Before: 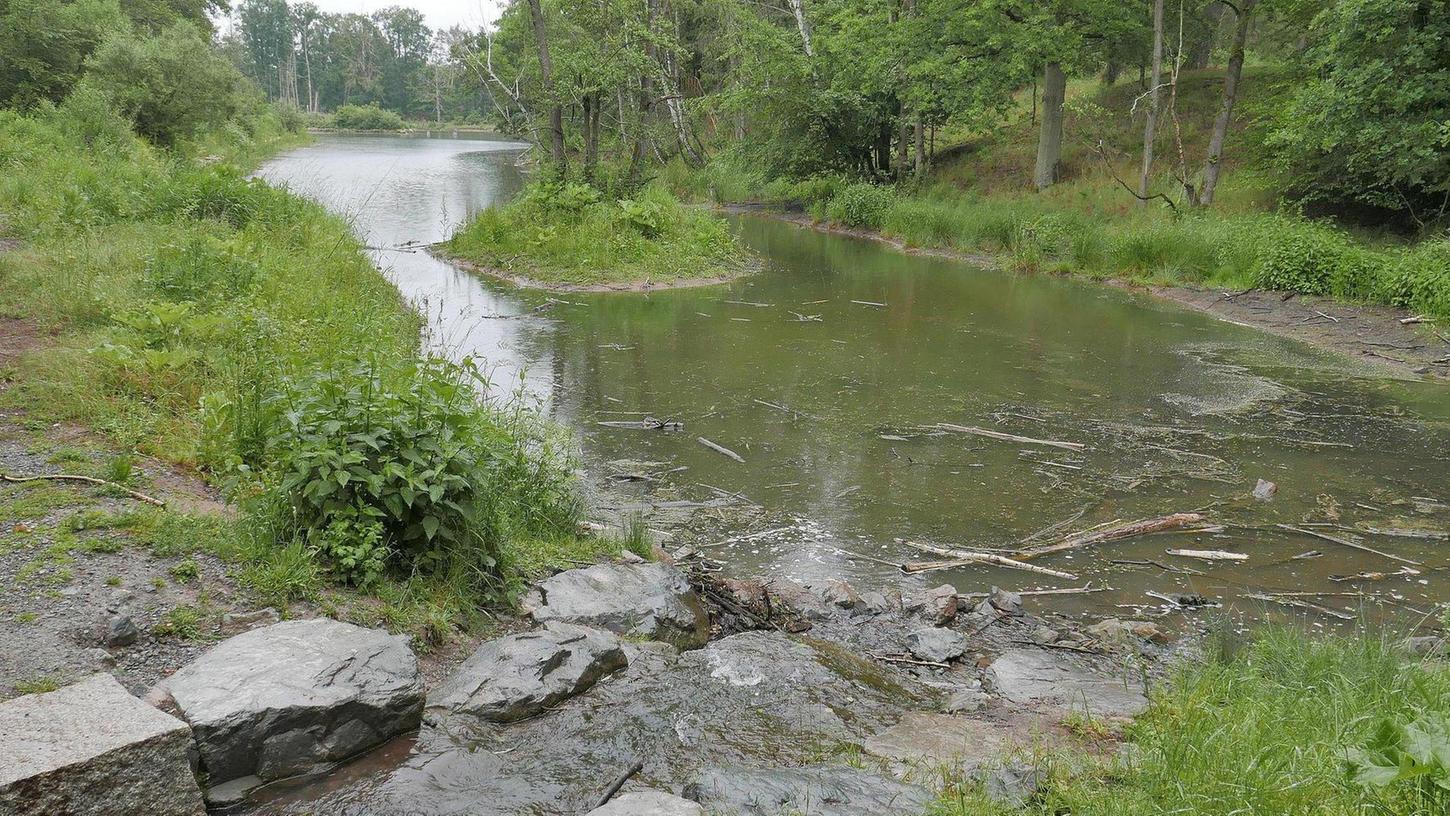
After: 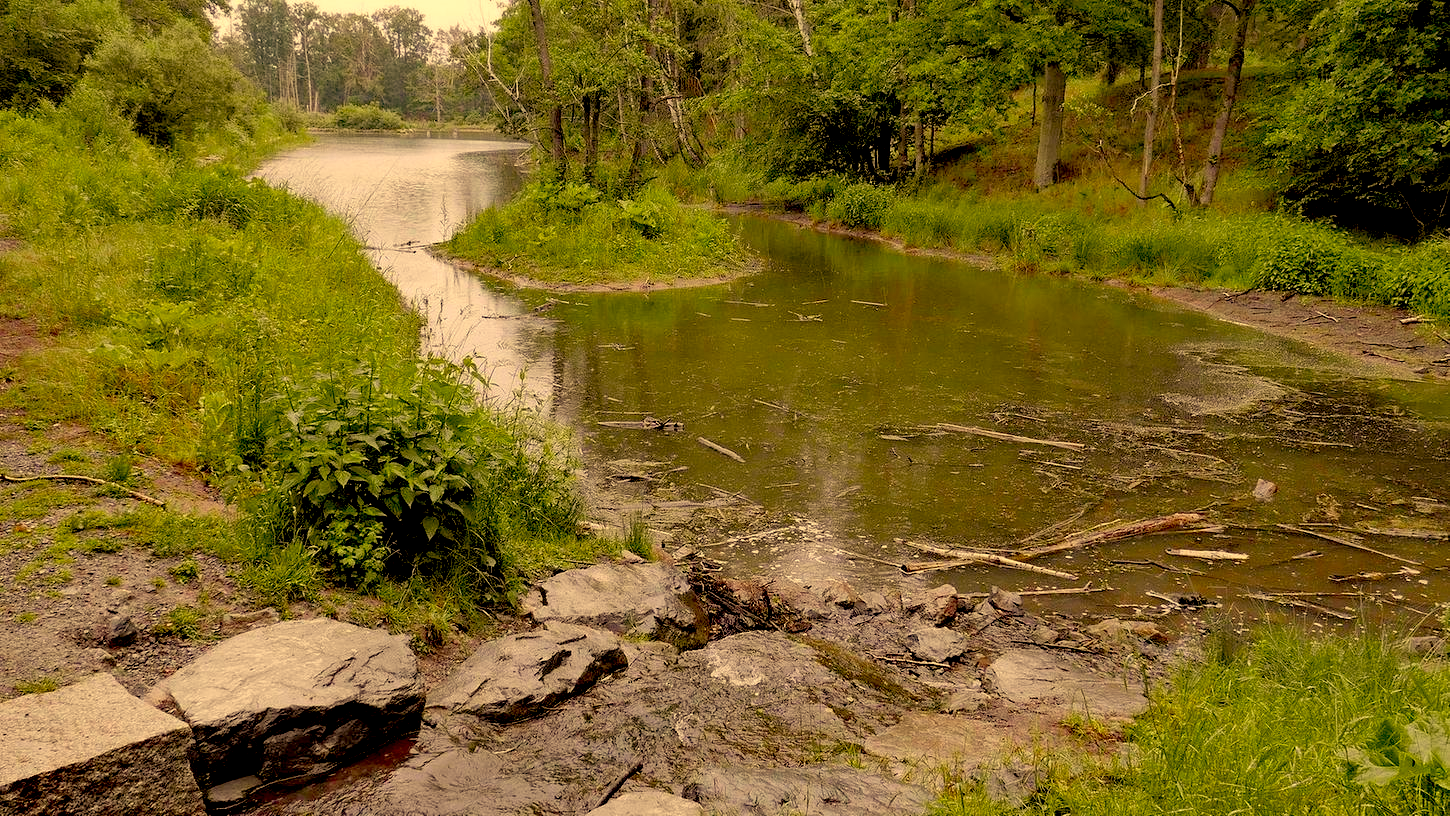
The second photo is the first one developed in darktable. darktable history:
exposure: black level correction 0.047, exposure 0.013 EV, compensate highlight preservation false
color correction: highlights a* 10.12, highlights b* 39.04, shadows a* 14.62, shadows b* 3.37
